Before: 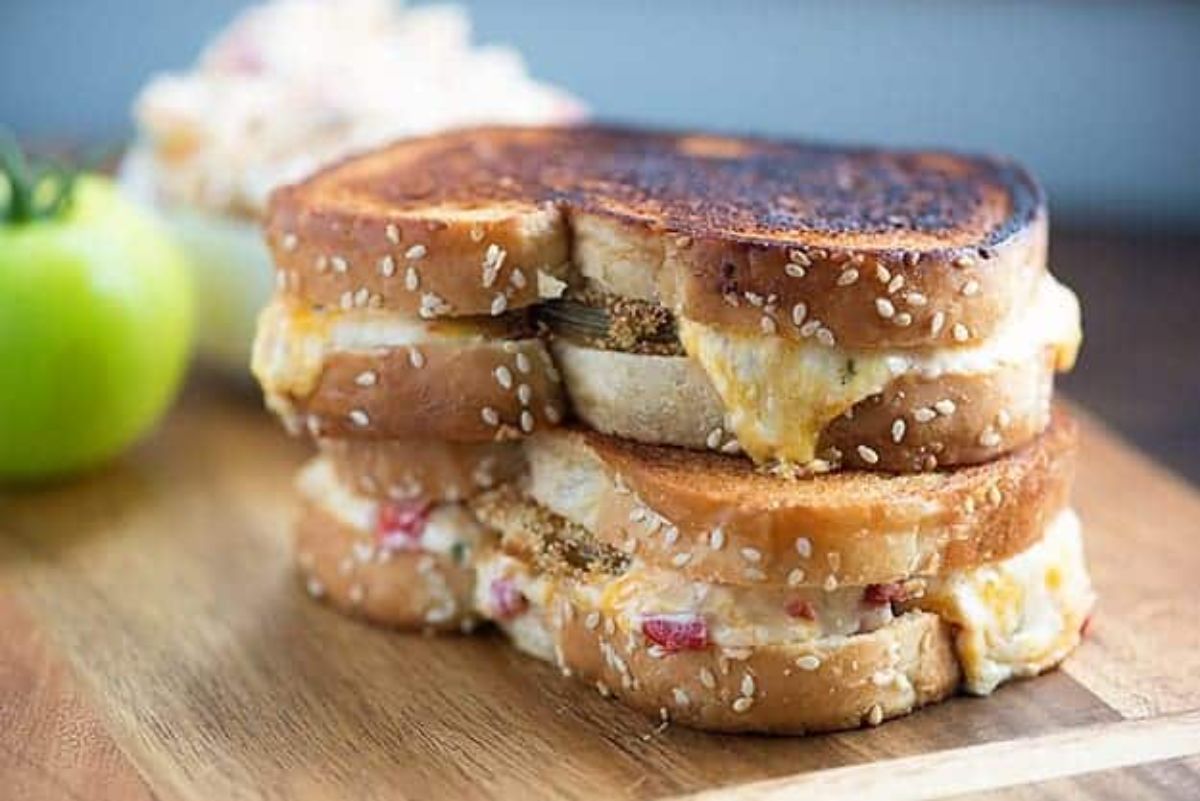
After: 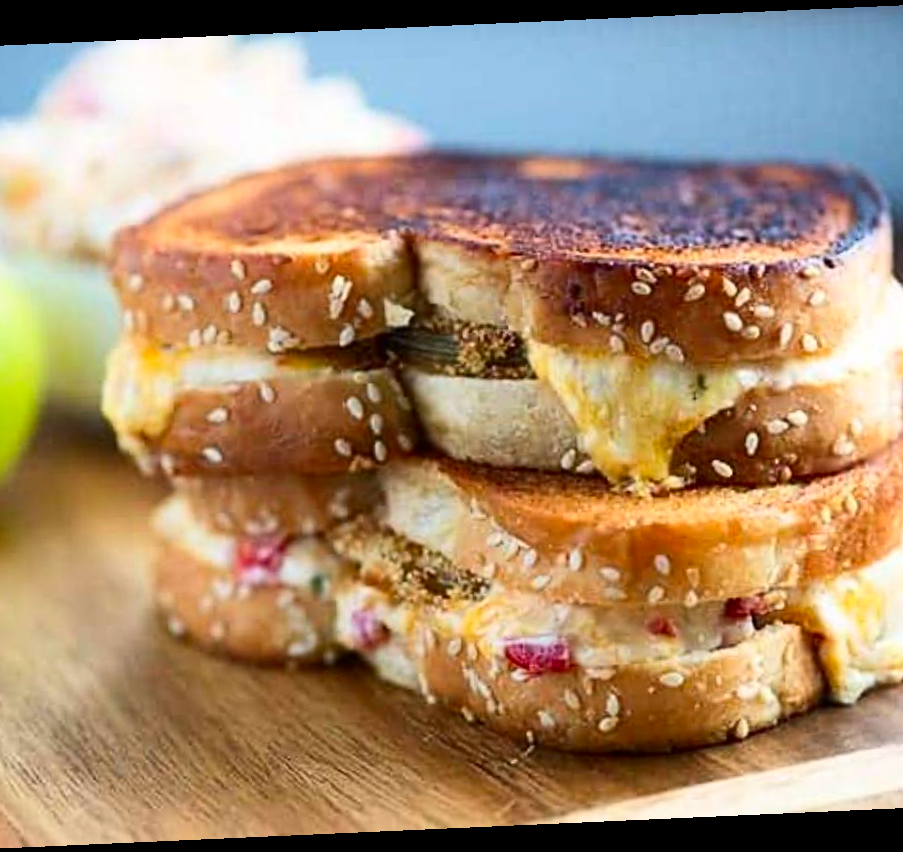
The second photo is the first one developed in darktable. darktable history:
contrast brightness saturation: contrast 0.18, saturation 0.3
crop: left 13.443%, right 13.31%
rotate and perspective: rotation -2.56°, automatic cropping off
